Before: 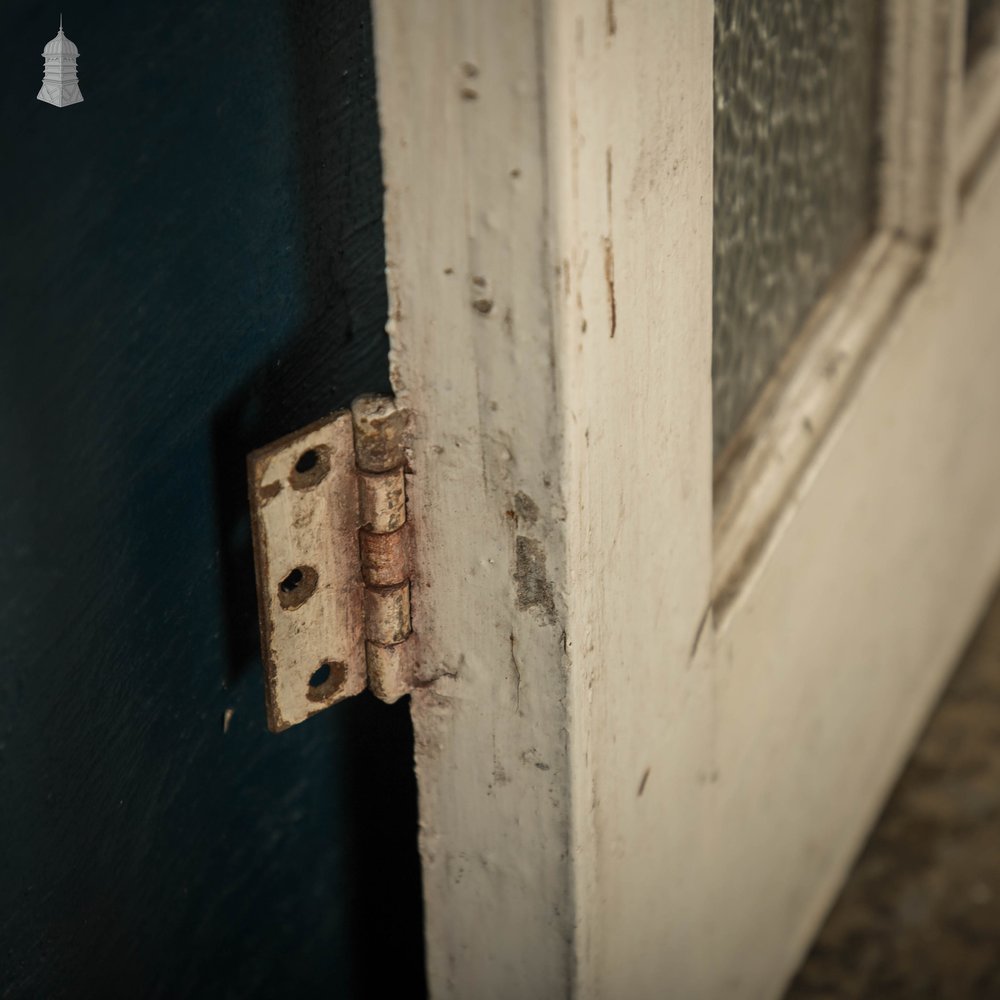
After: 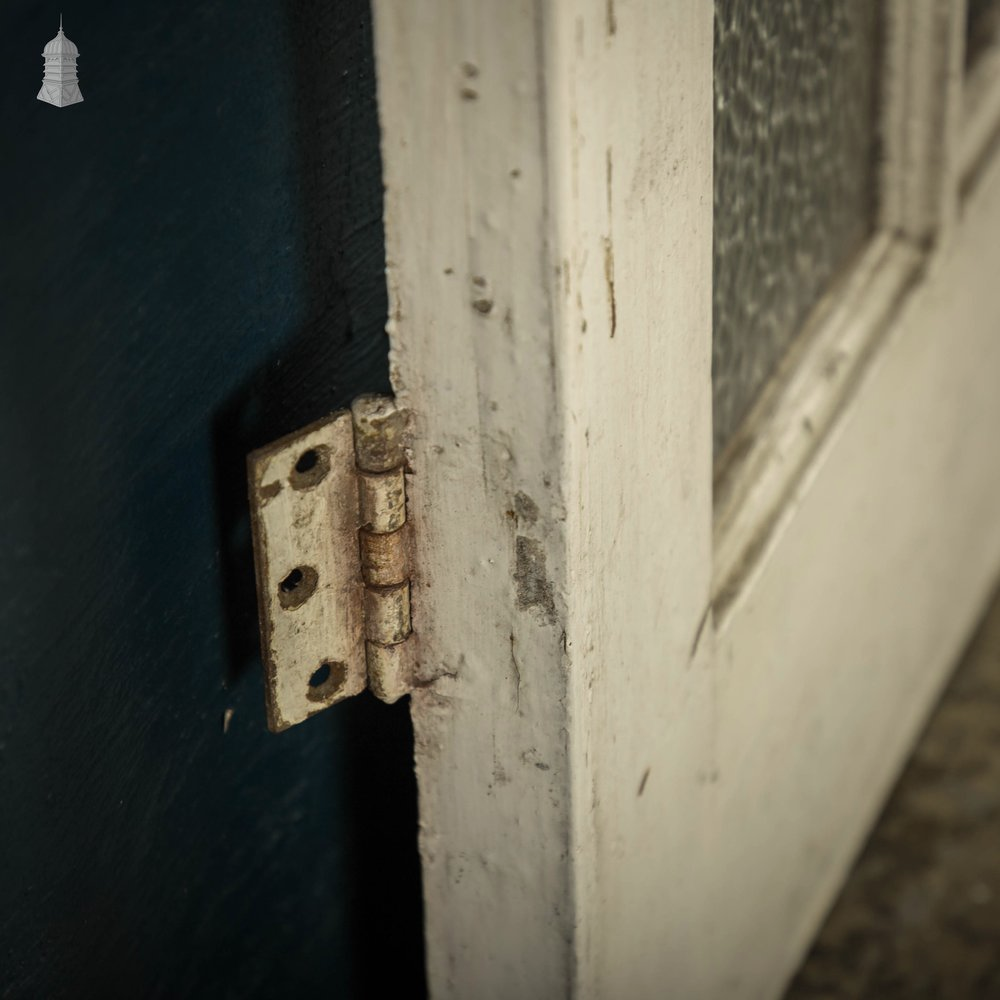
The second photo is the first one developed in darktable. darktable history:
color zones: curves: ch0 [(0.826, 0.353)]; ch1 [(0.242, 0.647) (0.889, 0.342)]; ch2 [(0.246, 0.089) (0.969, 0.068)], mix -123.67%
